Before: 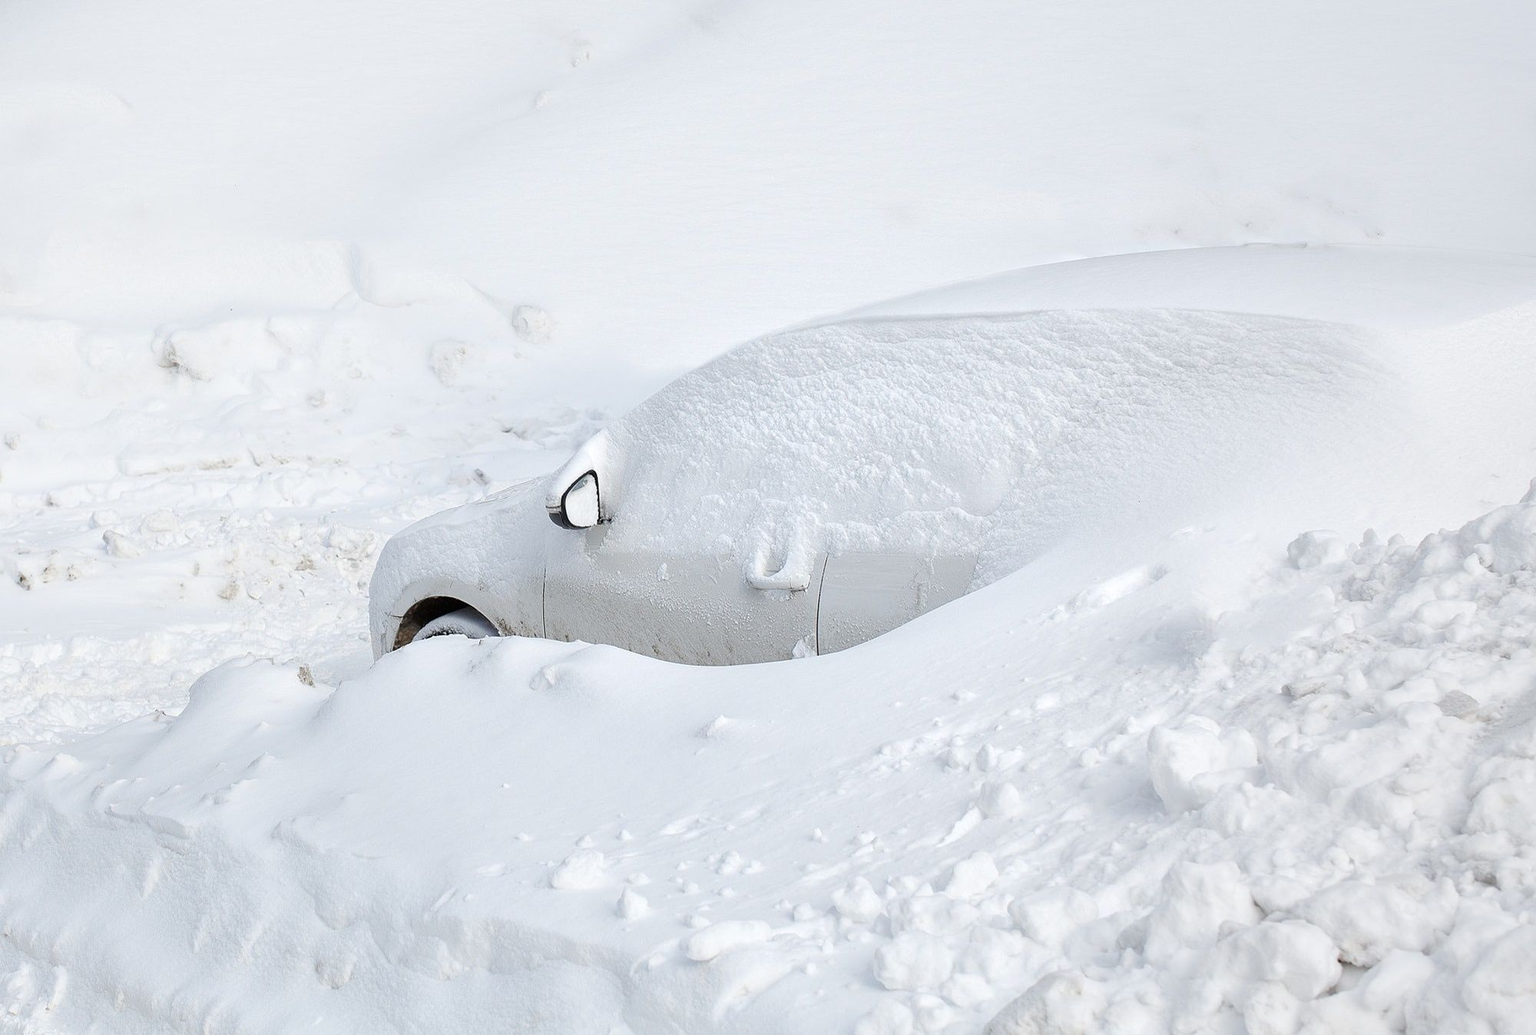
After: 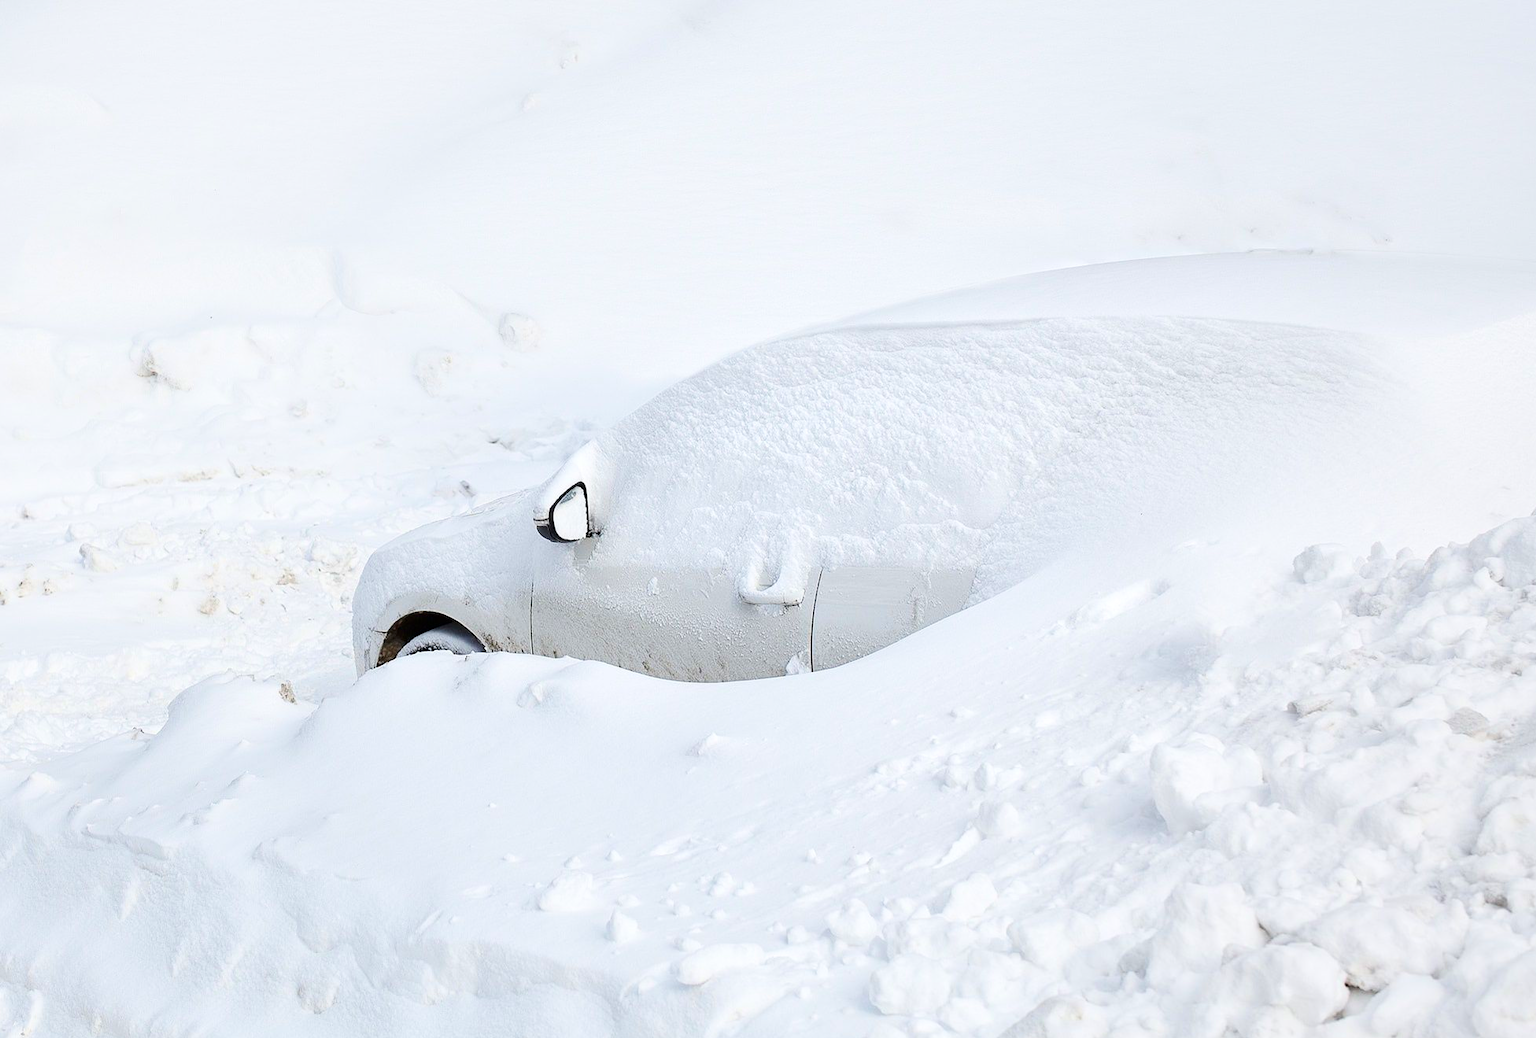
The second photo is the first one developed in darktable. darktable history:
contrast brightness saturation: contrast 0.221
crop: left 1.691%, right 0.284%, bottom 2.037%
velvia: on, module defaults
